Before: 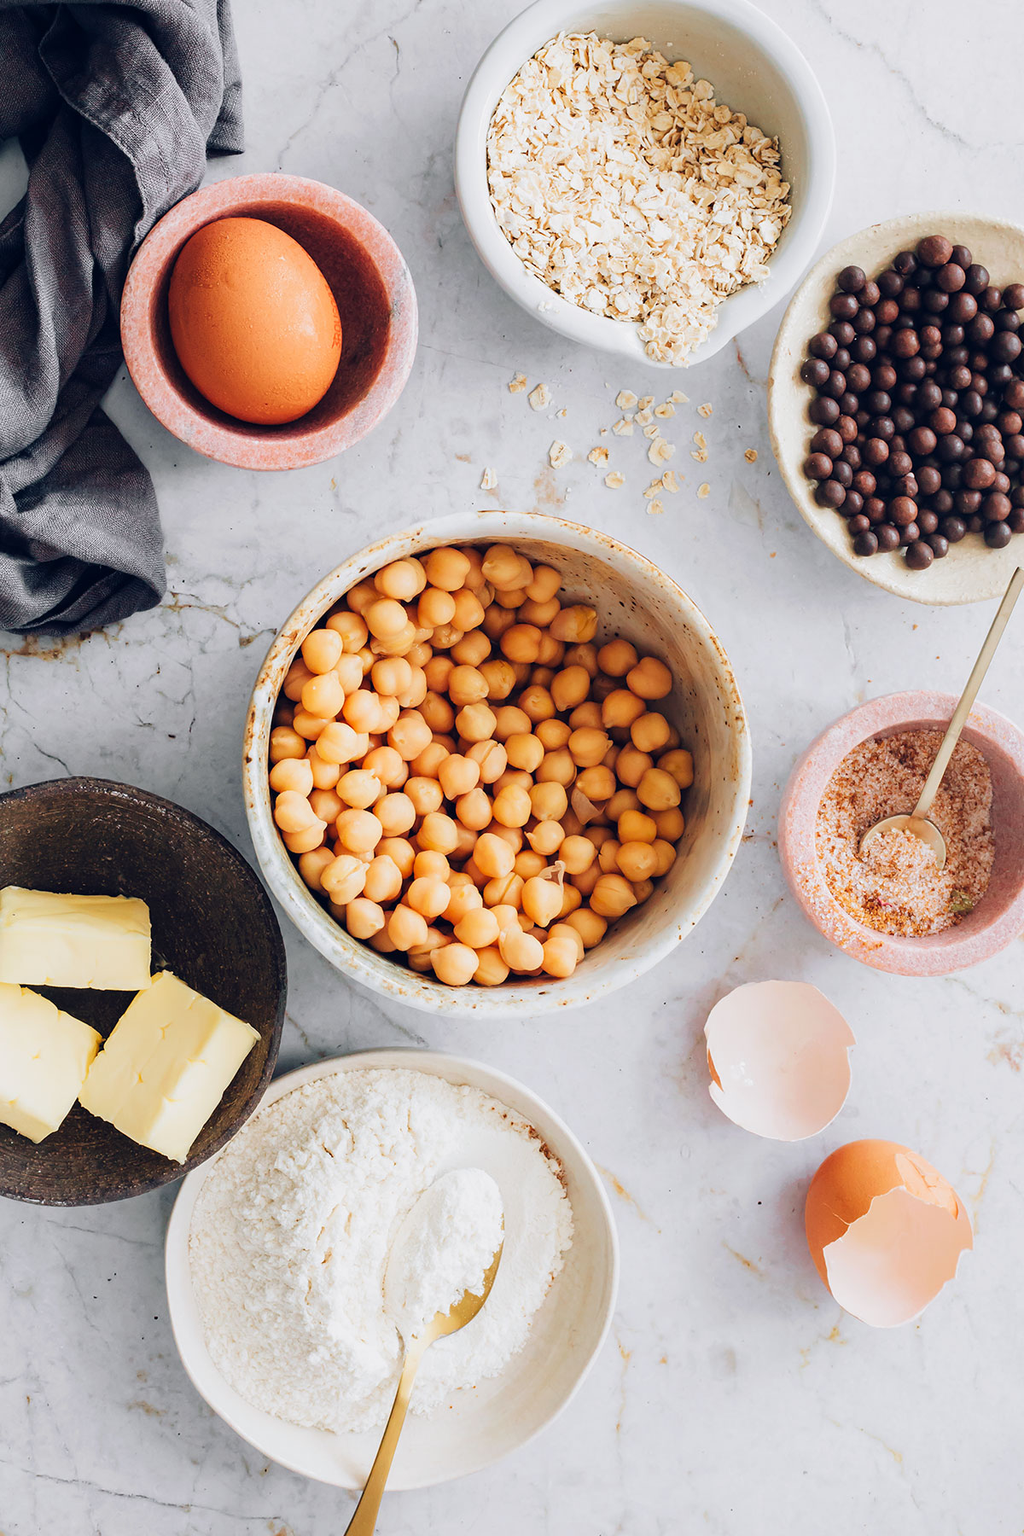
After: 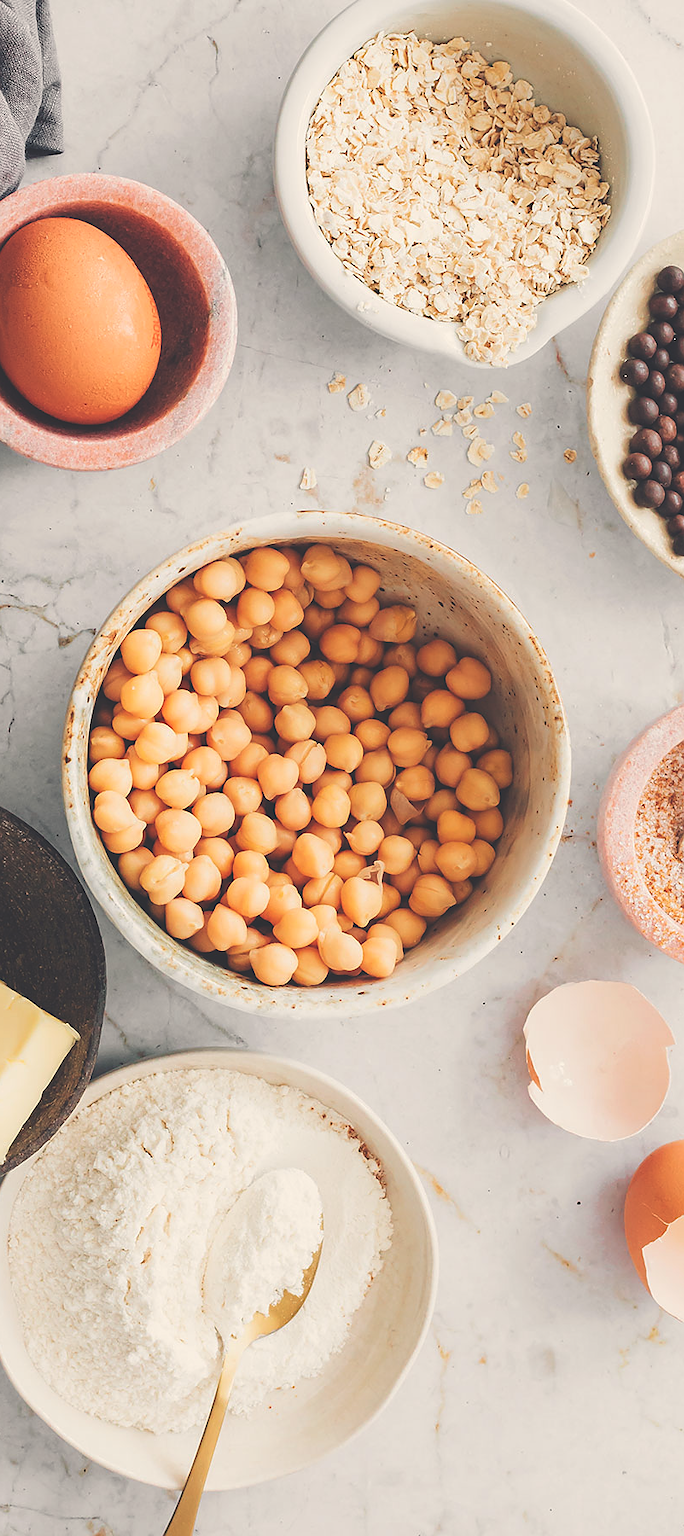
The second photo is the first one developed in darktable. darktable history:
exposure: black level correction -0.028, compensate highlight preservation false
contrast brightness saturation: saturation -0.05
crop and rotate: left 17.732%, right 15.423%
sharpen: radius 0.969, amount 0.604
white balance: red 1.045, blue 0.932
